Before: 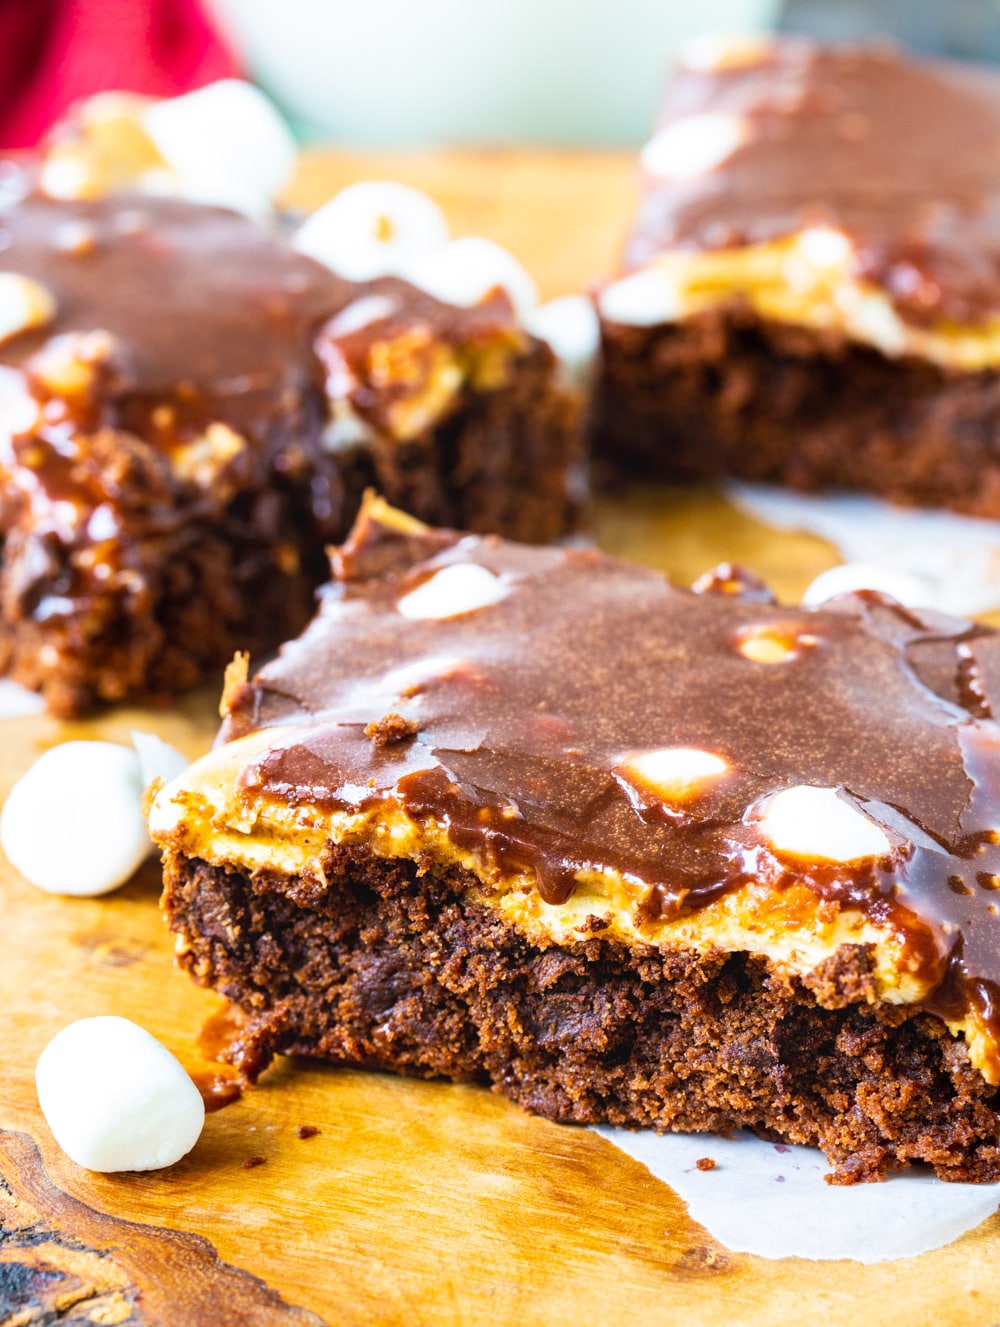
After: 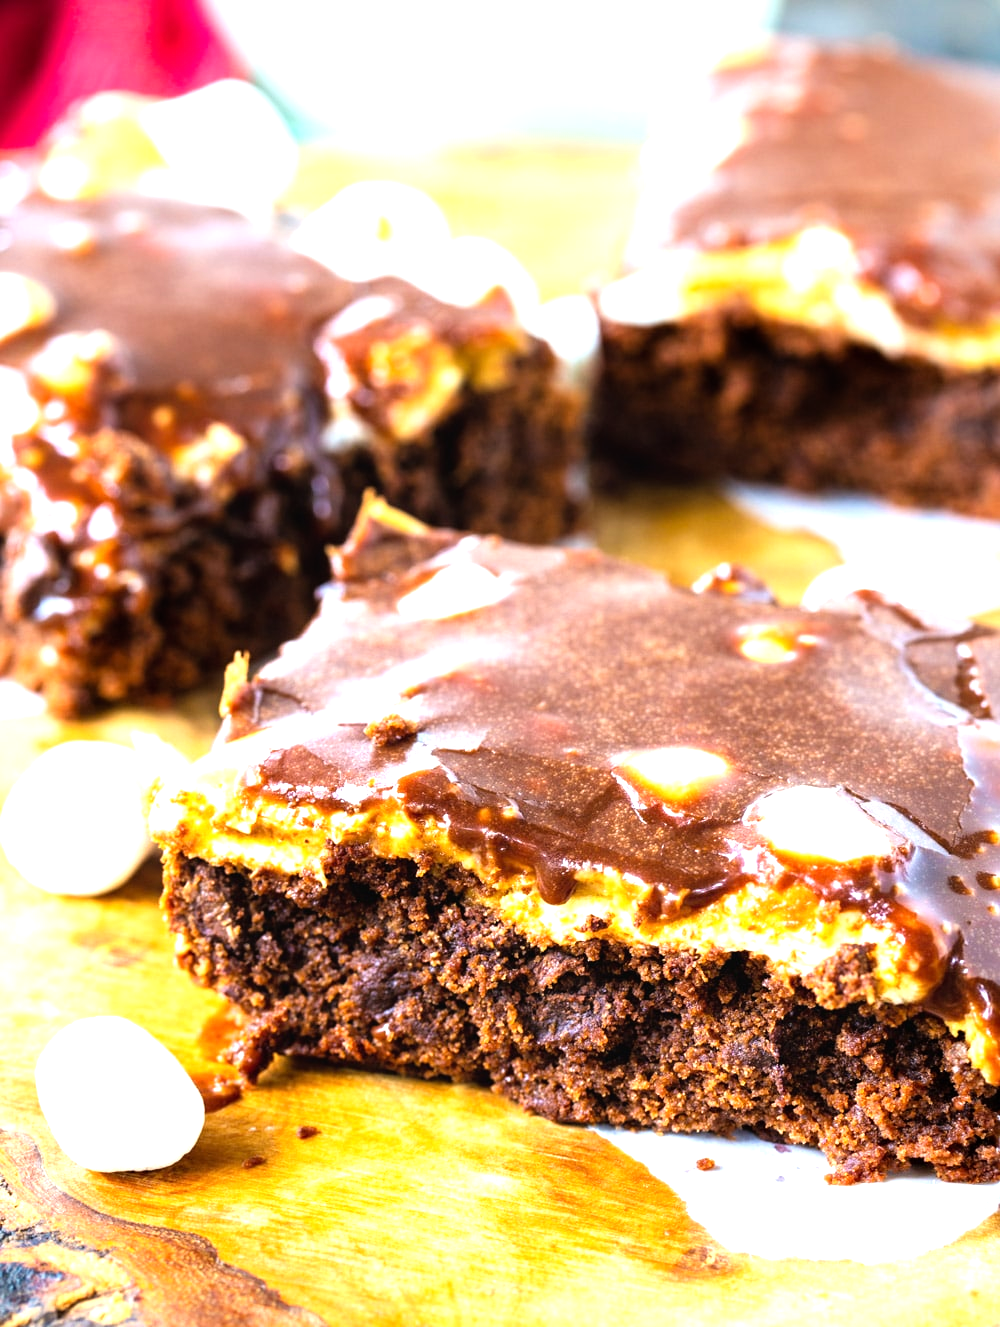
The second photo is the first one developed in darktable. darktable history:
tone equalizer: -8 EV -0.729 EV, -7 EV -0.731 EV, -6 EV -0.585 EV, -5 EV -0.418 EV, -3 EV 0.369 EV, -2 EV 0.6 EV, -1 EV 0.69 EV, +0 EV 0.744 EV
